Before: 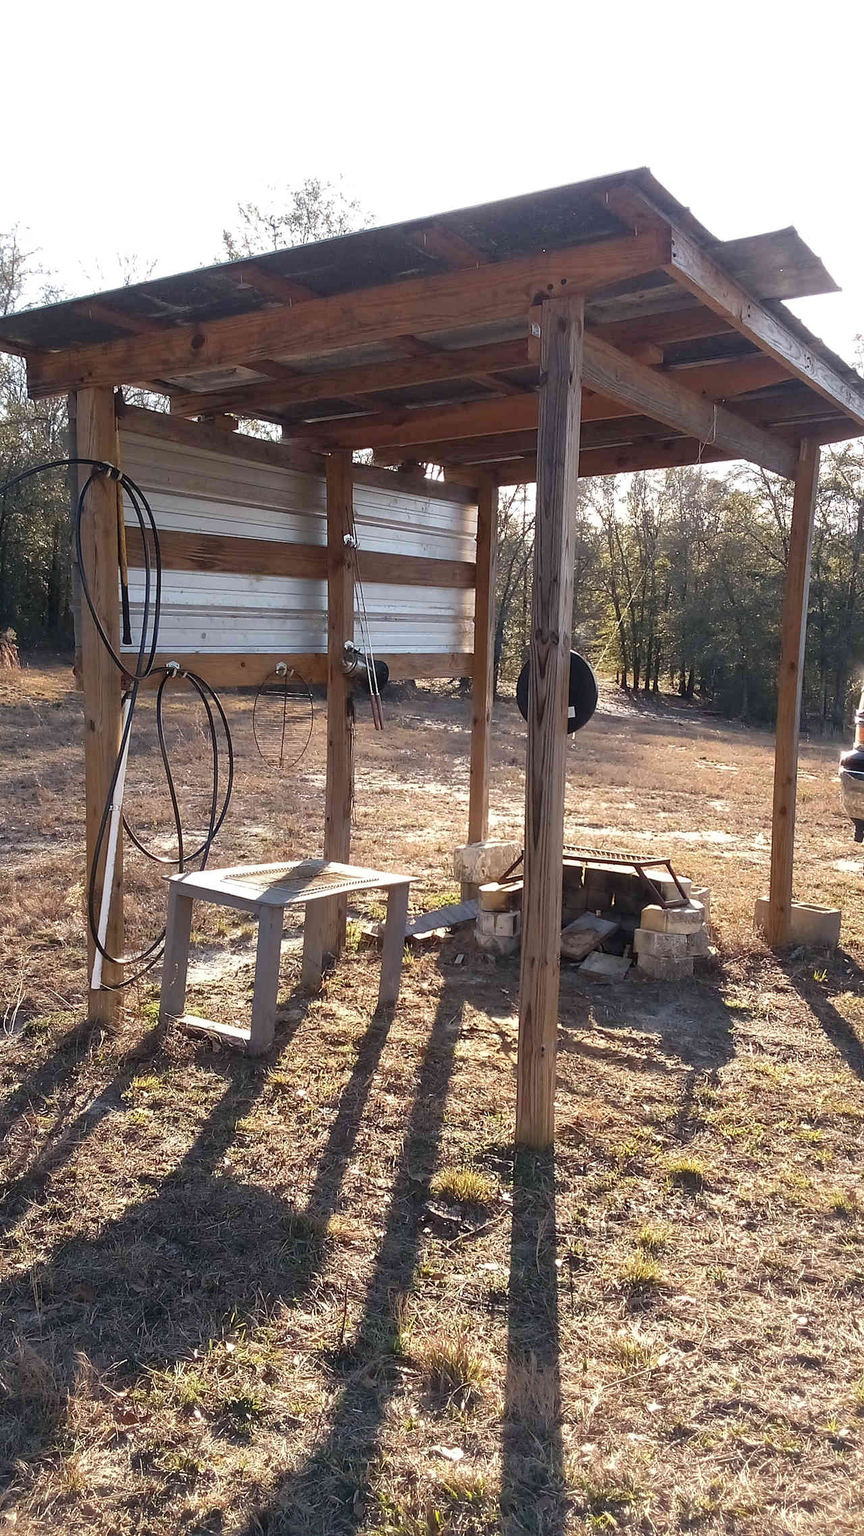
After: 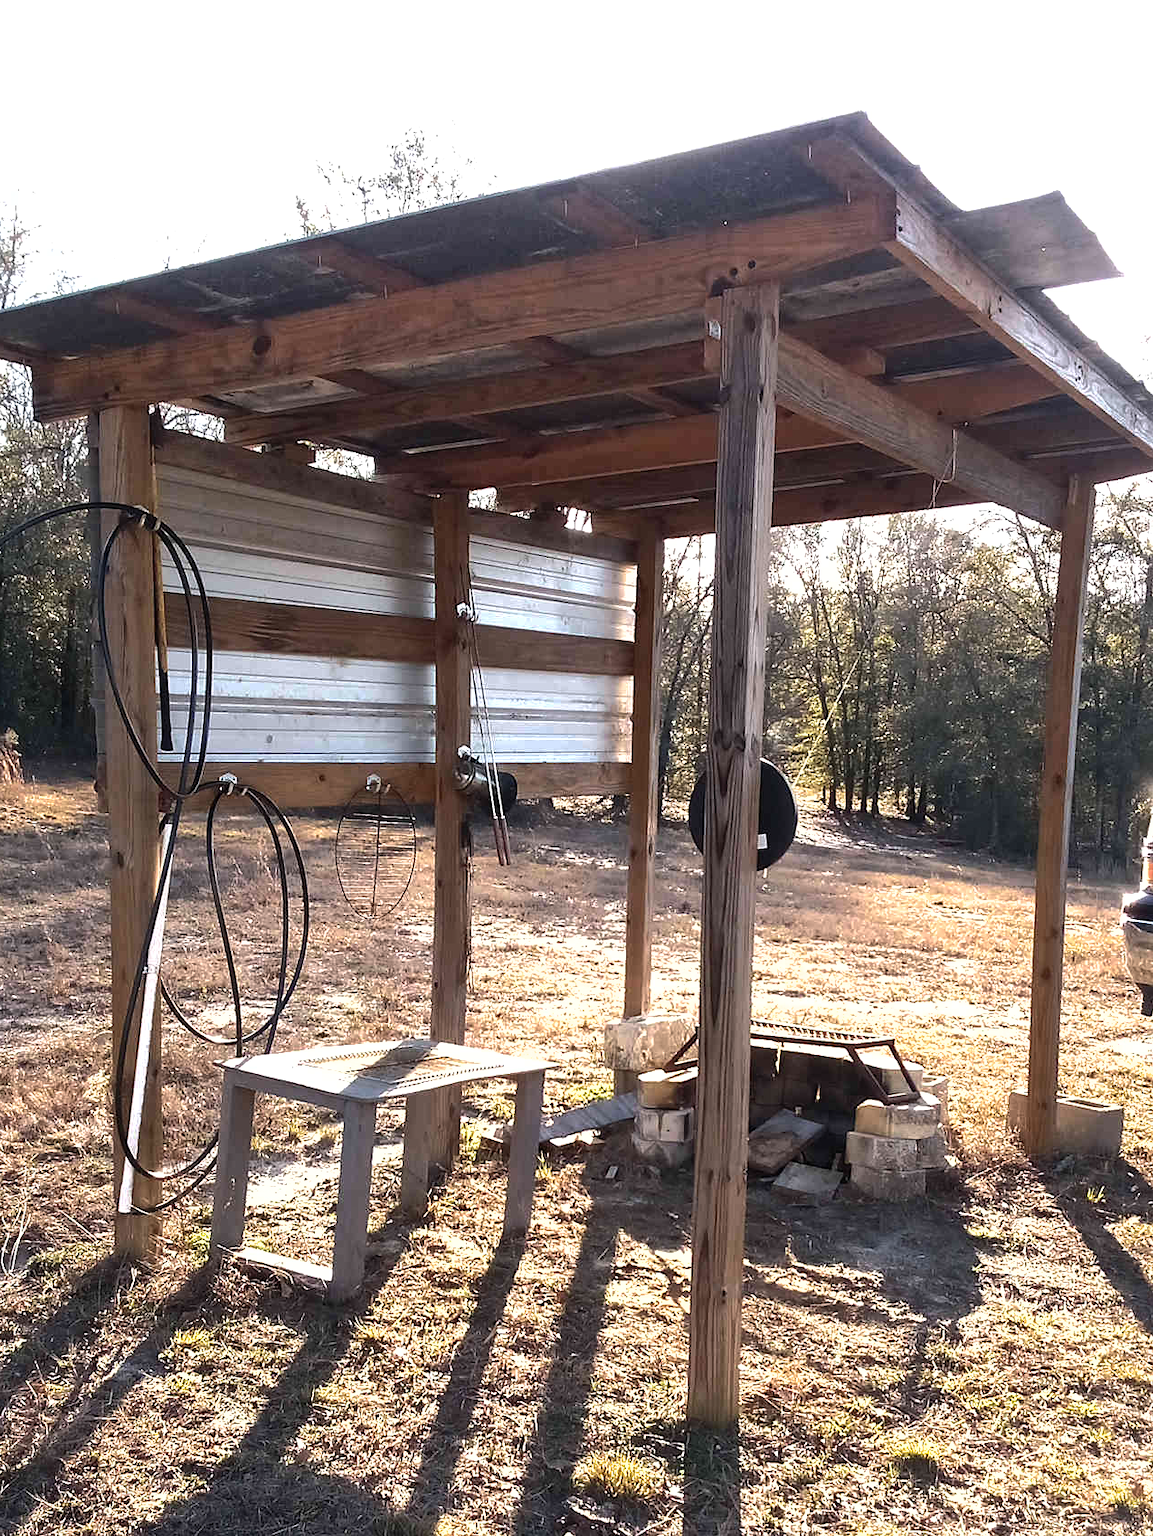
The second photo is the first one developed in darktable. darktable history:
tone equalizer: -8 EV -1.11 EV, -7 EV -0.98 EV, -6 EV -0.887 EV, -5 EV -0.592 EV, -3 EV 0.6 EV, -2 EV 0.871 EV, -1 EV 1.01 EV, +0 EV 1.07 EV, edges refinement/feathering 500, mask exposure compensation -1.57 EV, preserve details no
crop: left 0.386%, top 5.515%, bottom 19.877%
shadows and highlights: on, module defaults
